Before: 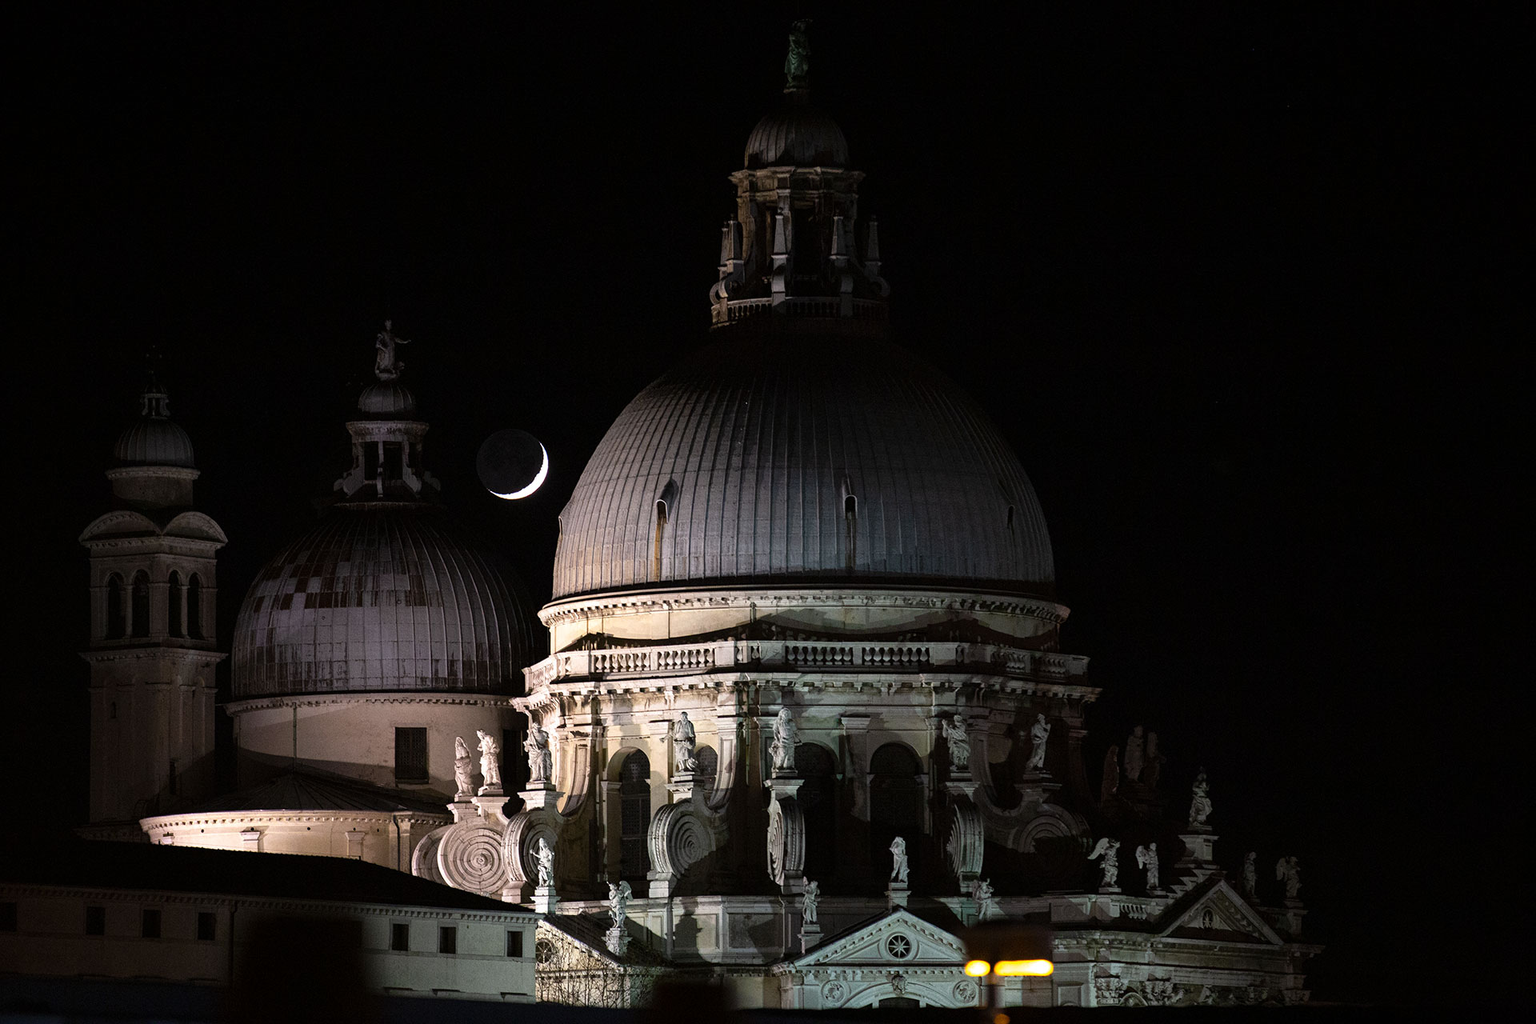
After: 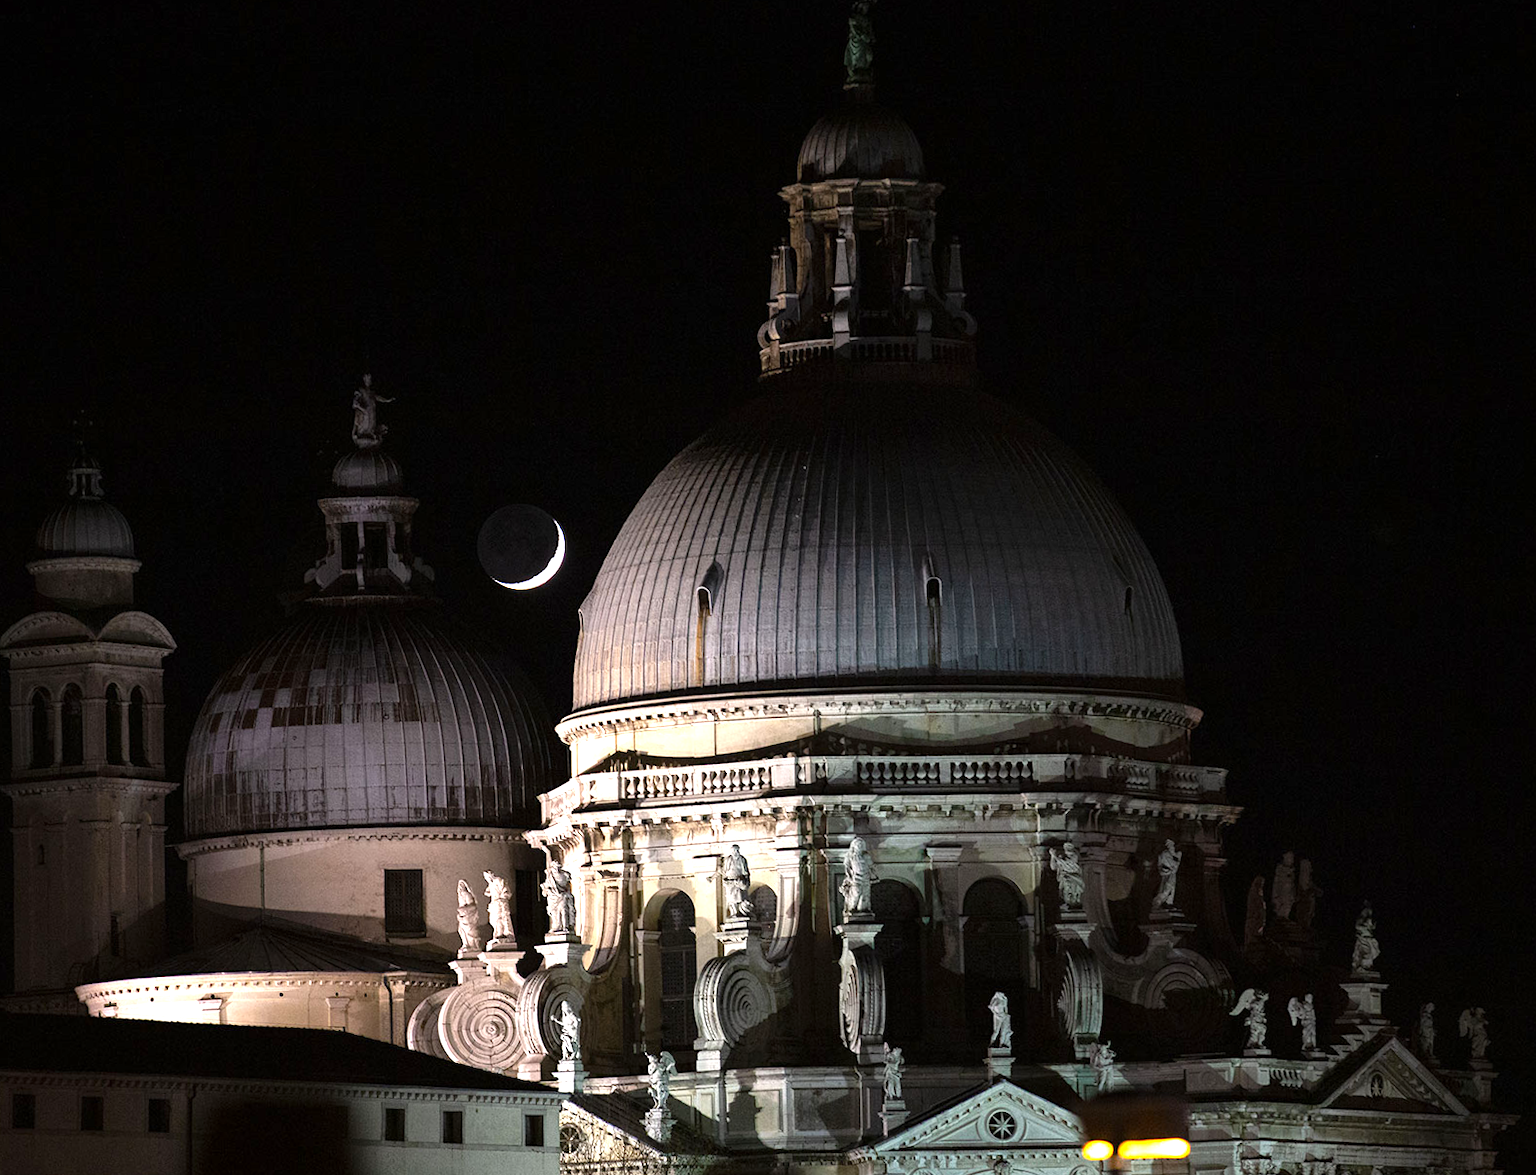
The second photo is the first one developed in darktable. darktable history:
exposure: exposure 0.669 EV, compensate highlight preservation false
crop and rotate: angle 1°, left 4.281%, top 0.642%, right 11.383%, bottom 2.486%
